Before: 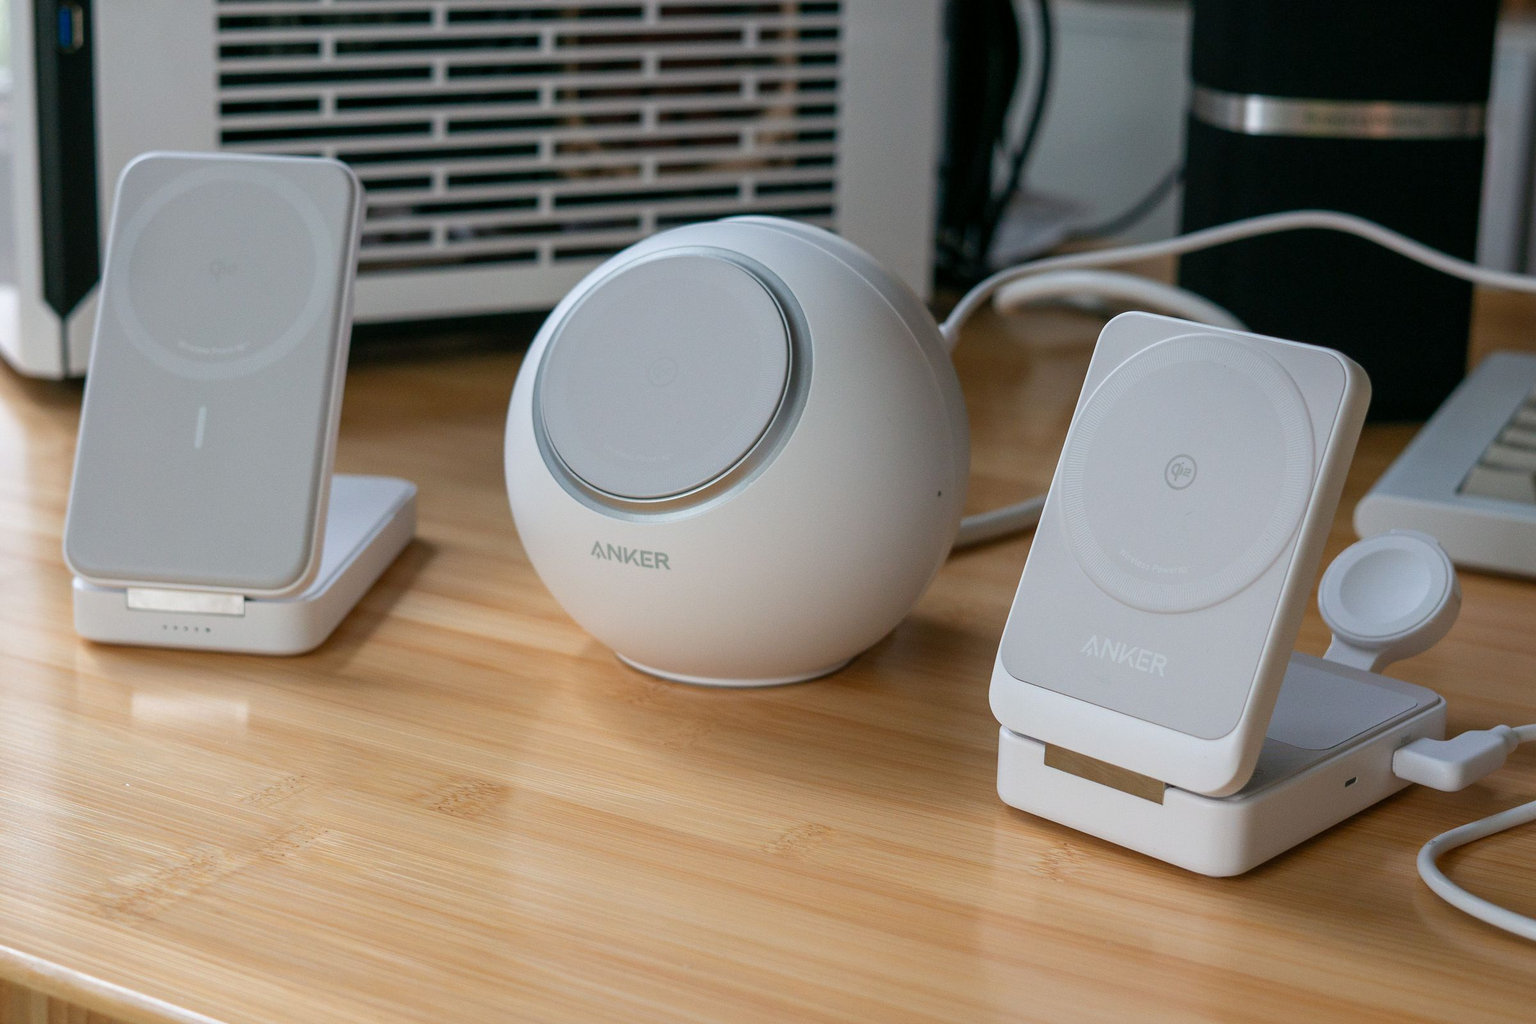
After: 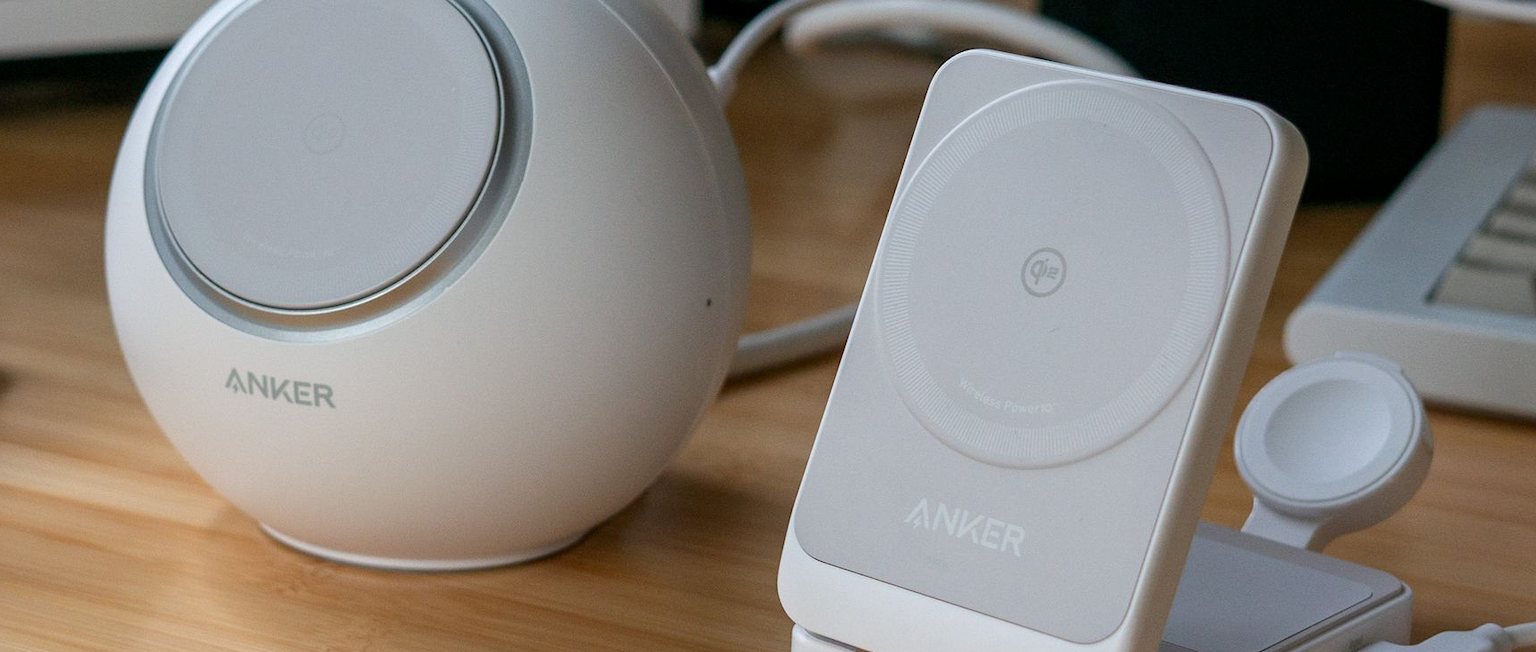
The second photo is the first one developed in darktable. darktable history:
local contrast: highlights 100%, shadows 100%, detail 120%, midtone range 0.2
crop and rotate: left 27.938%, top 27.046%, bottom 27.046%
